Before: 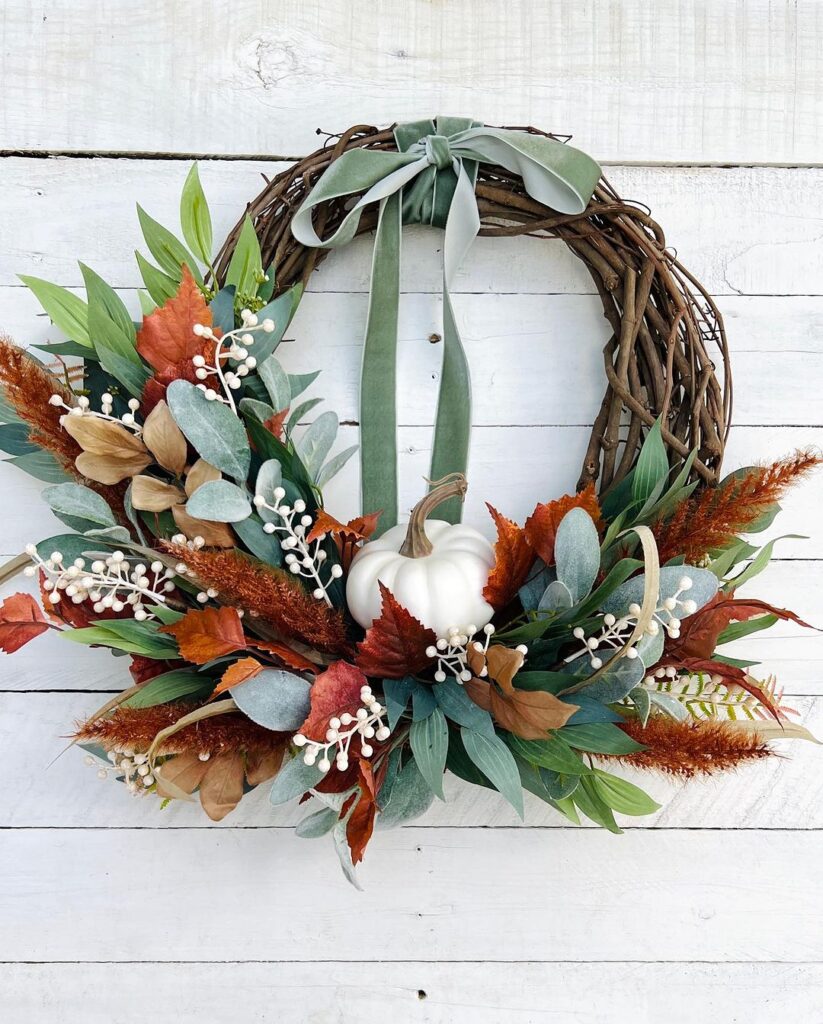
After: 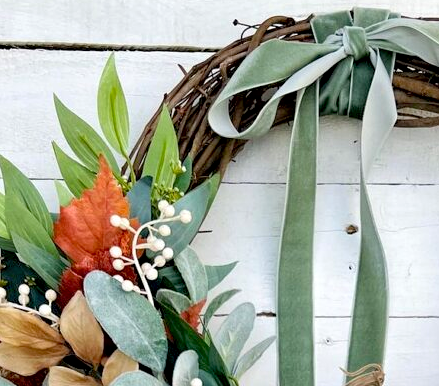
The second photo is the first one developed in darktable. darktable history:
crop: left 10.201%, top 10.723%, right 36.404%, bottom 51.569%
exposure: black level correction 0.009, compensate highlight preservation false
contrast brightness saturation: contrast 0.025, brightness 0.057, saturation 0.134
local contrast: highlights 106%, shadows 99%, detail 119%, midtone range 0.2
